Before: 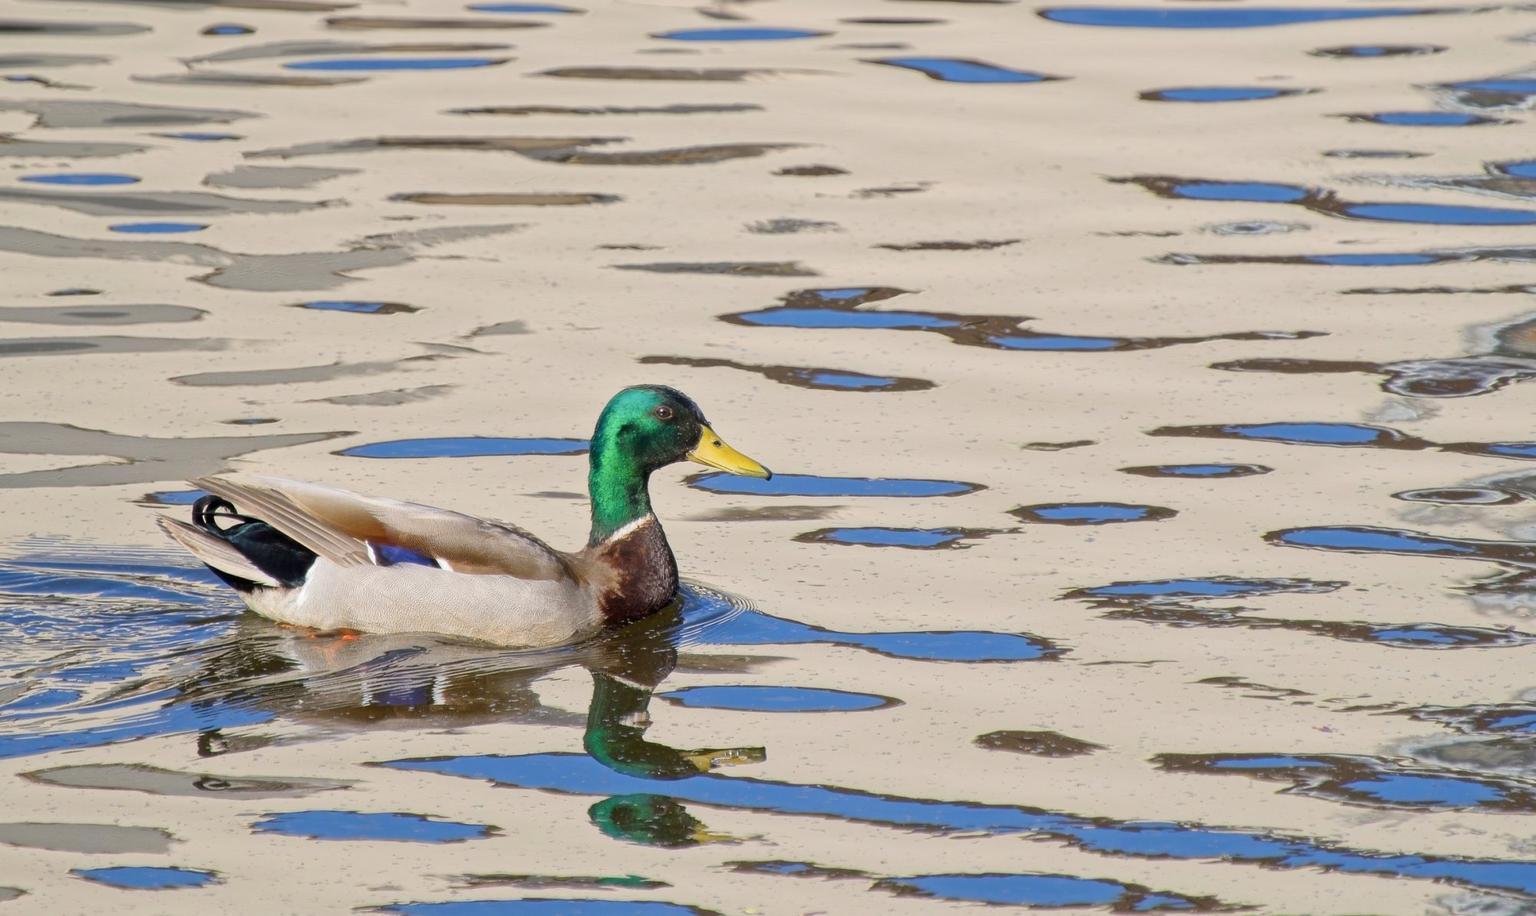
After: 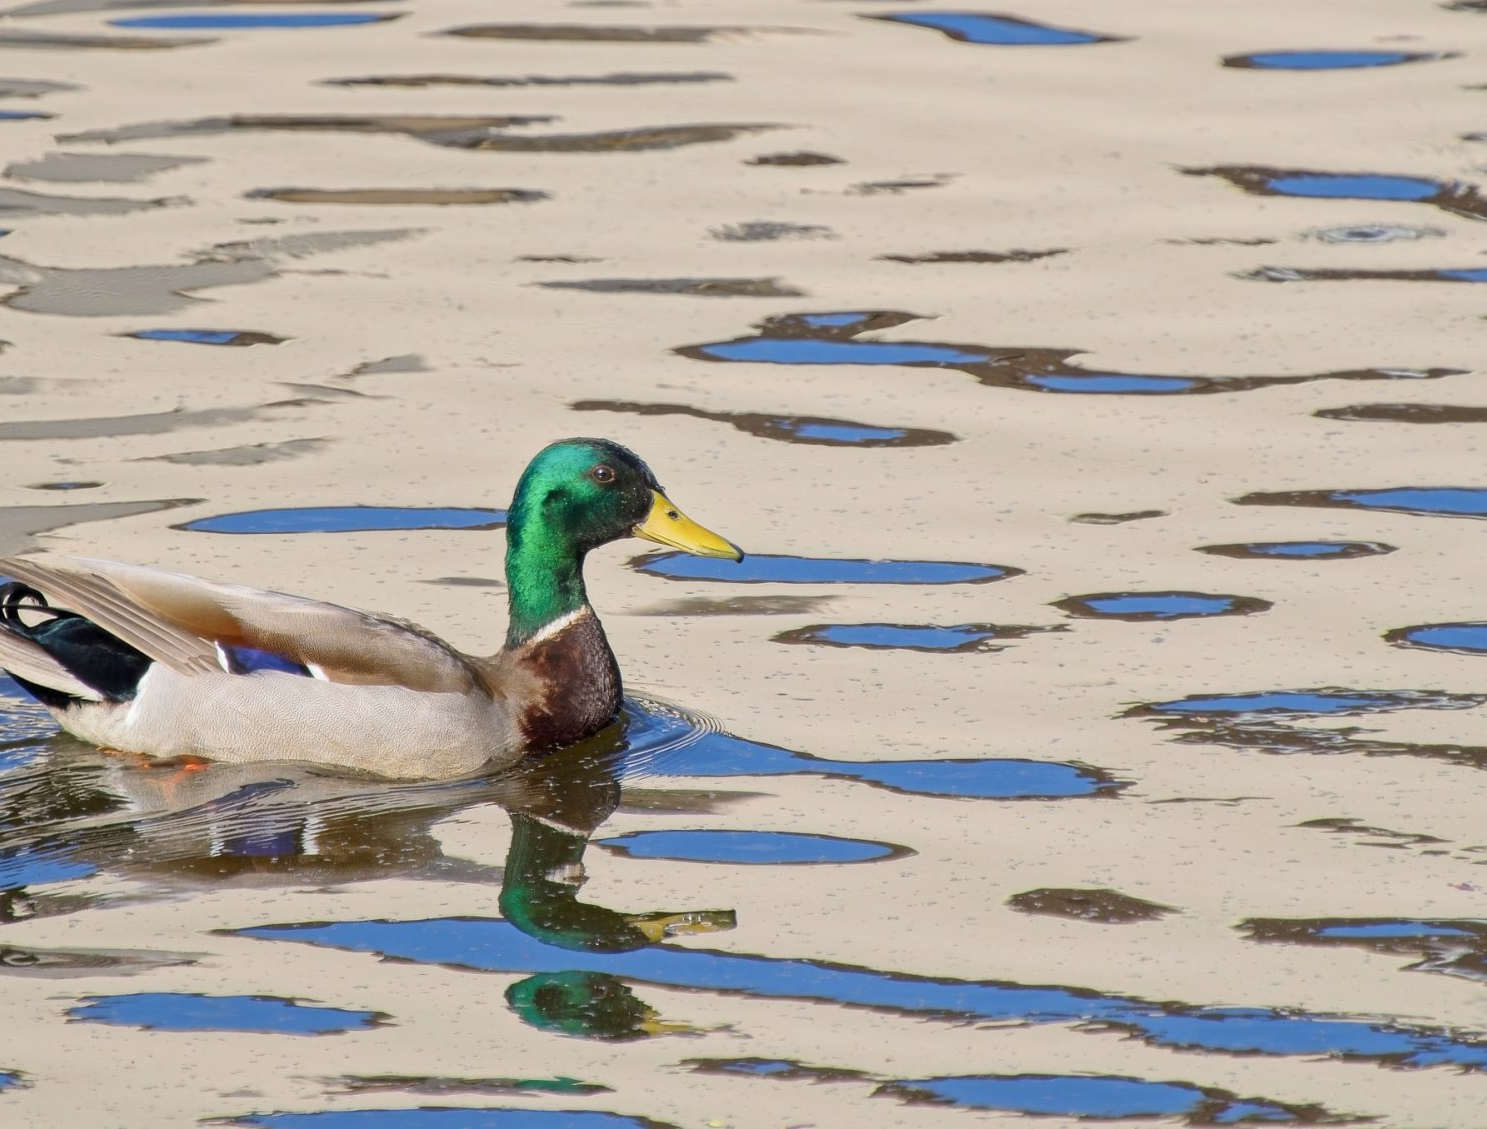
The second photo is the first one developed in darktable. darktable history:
crop and rotate: left 13.099%, top 5.313%, right 12.544%
tone curve: curves: ch0 [(0, 0) (0.003, 0.003) (0.011, 0.011) (0.025, 0.025) (0.044, 0.044) (0.069, 0.068) (0.1, 0.098) (0.136, 0.134) (0.177, 0.175) (0.224, 0.221) (0.277, 0.273) (0.335, 0.331) (0.399, 0.394) (0.468, 0.462) (0.543, 0.543) (0.623, 0.623) (0.709, 0.709) (0.801, 0.801) (0.898, 0.898) (1, 1)], color space Lab, independent channels, preserve colors none
